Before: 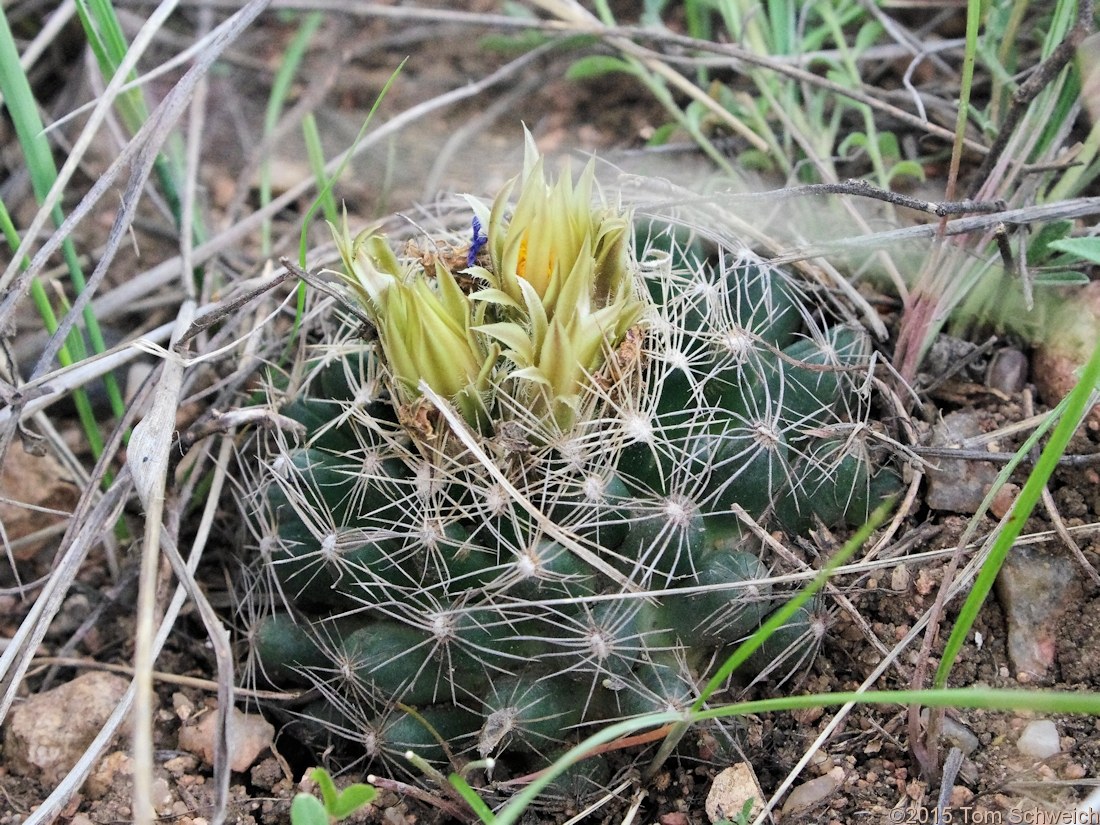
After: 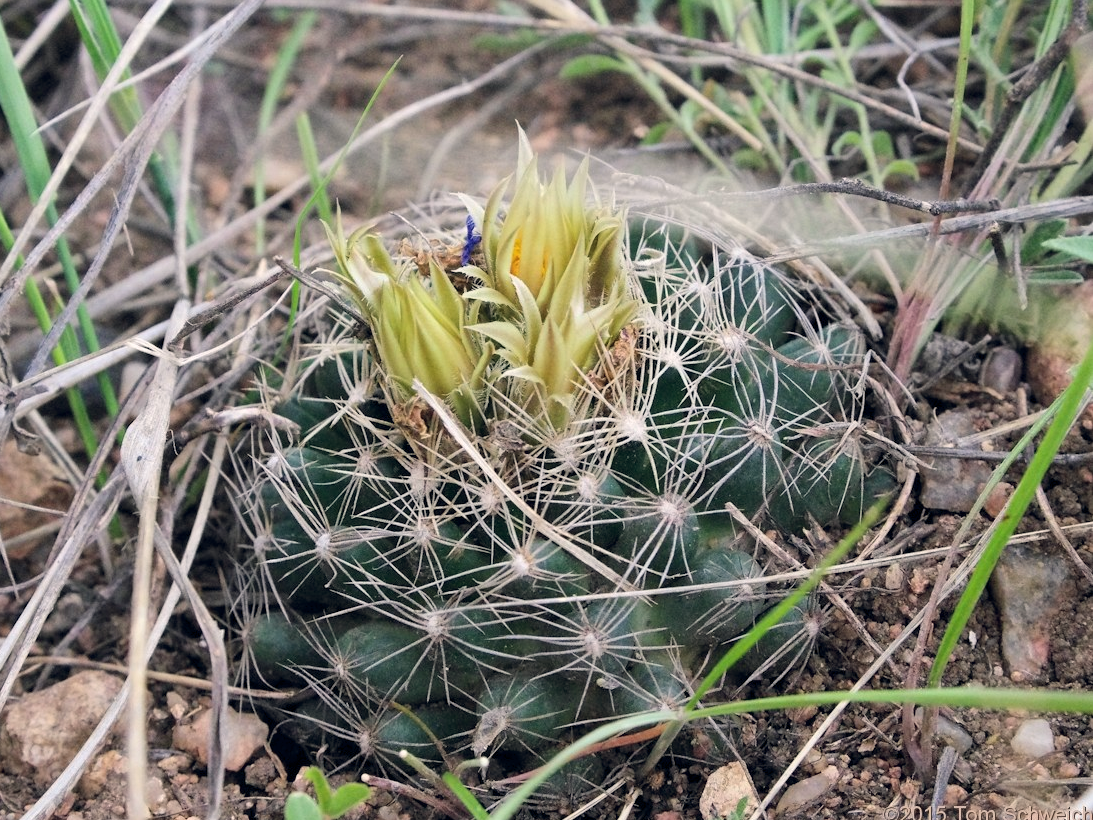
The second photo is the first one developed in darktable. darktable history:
crop and rotate: left 0.614%, top 0.179%, bottom 0.309%
color balance rgb: shadows lift › hue 87.51°, highlights gain › chroma 1.62%, highlights gain › hue 55.1°, global offset › chroma 0.06%, global offset › hue 253.66°, linear chroma grading › global chroma 0.5%
shadows and highlights: shadows 32, highlights -32, soften with gaussian
